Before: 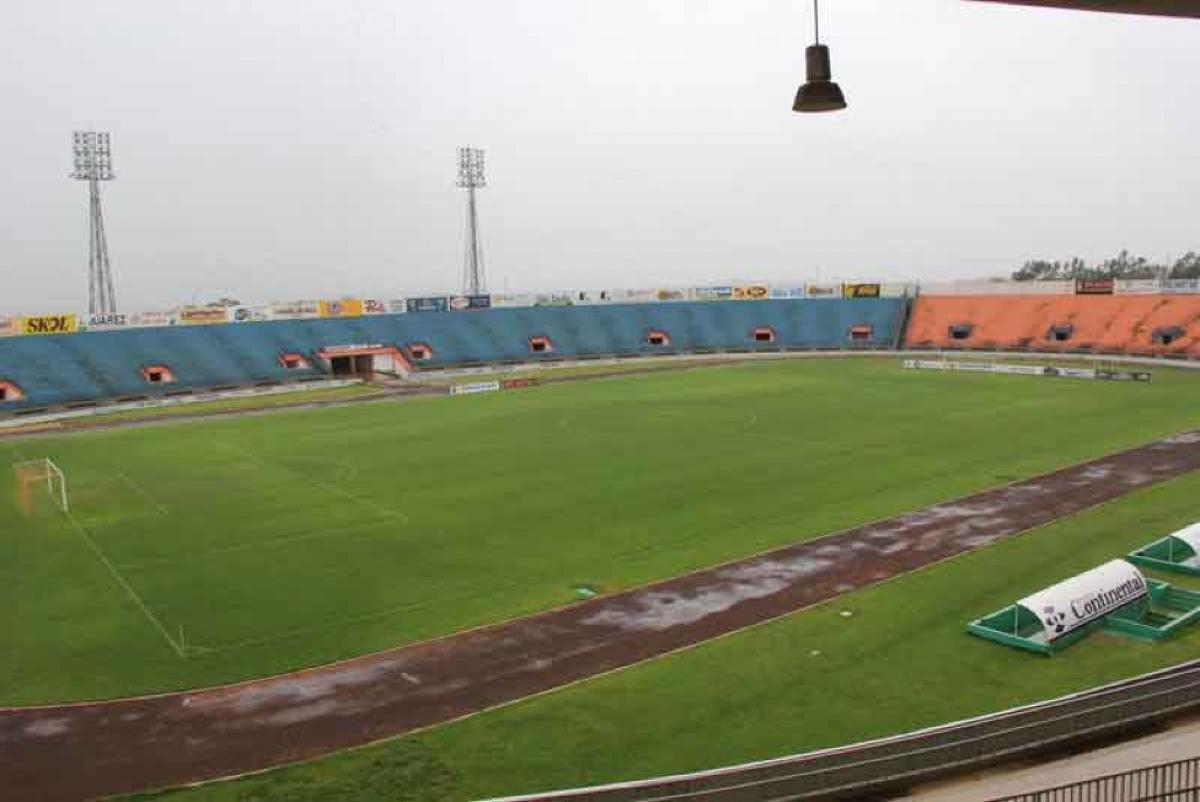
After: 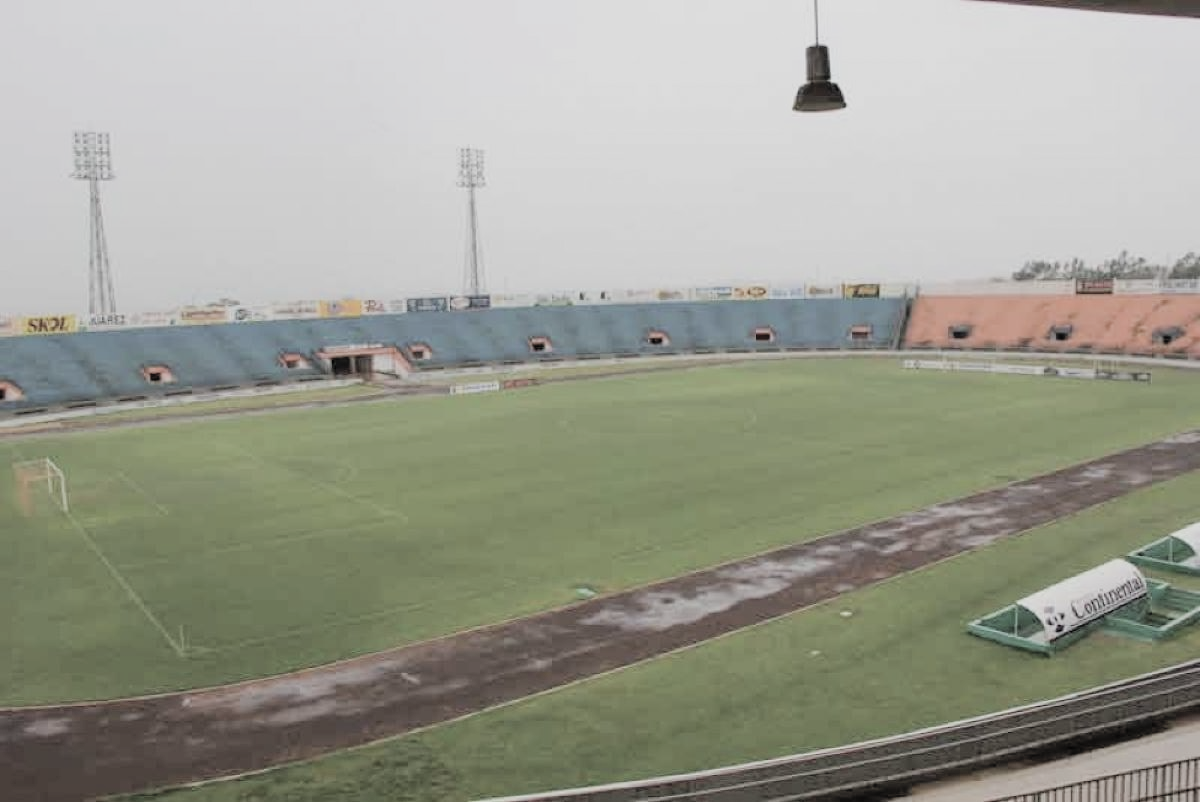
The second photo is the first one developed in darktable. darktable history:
contrast brightness saturation: brightness 0.18, saturation -0.5
filmic rgb: black relative exposure -7.65 EV, white relative exposure 4.56 EV, hardness 3.61
